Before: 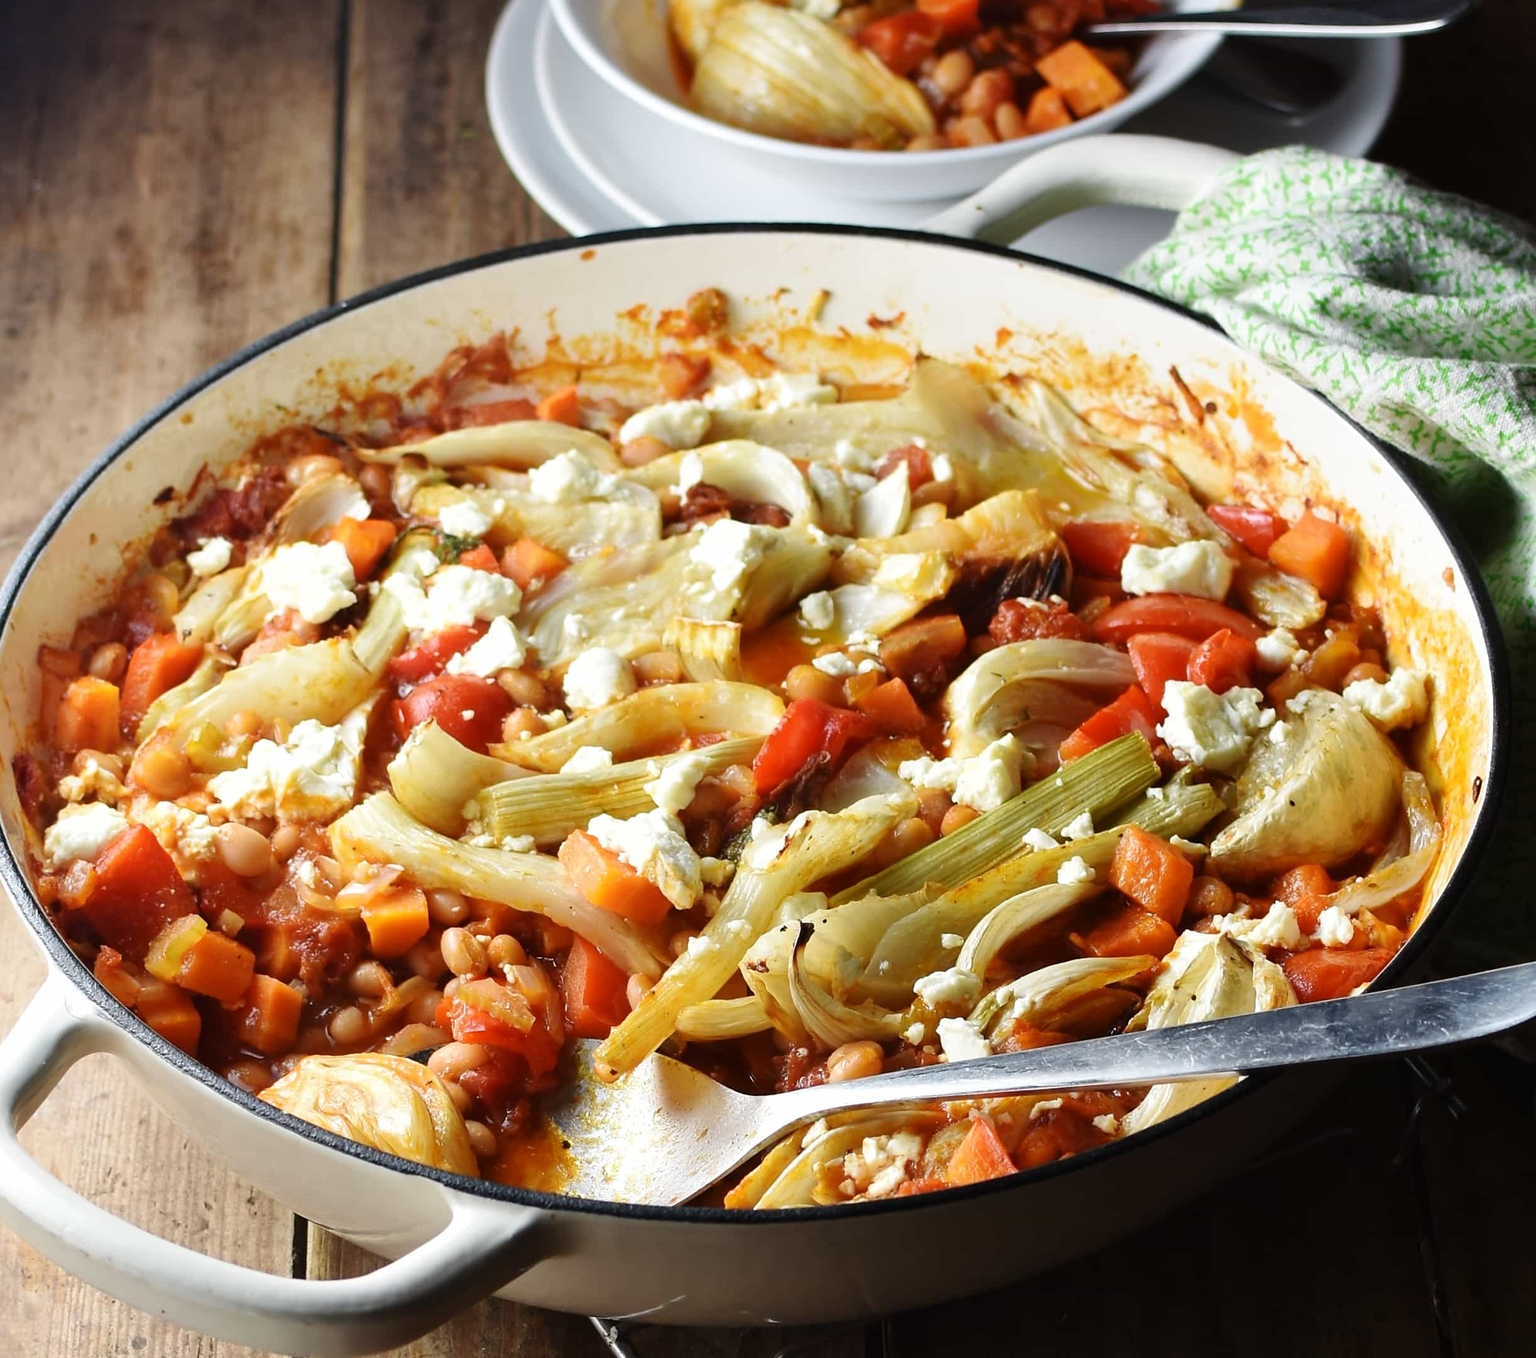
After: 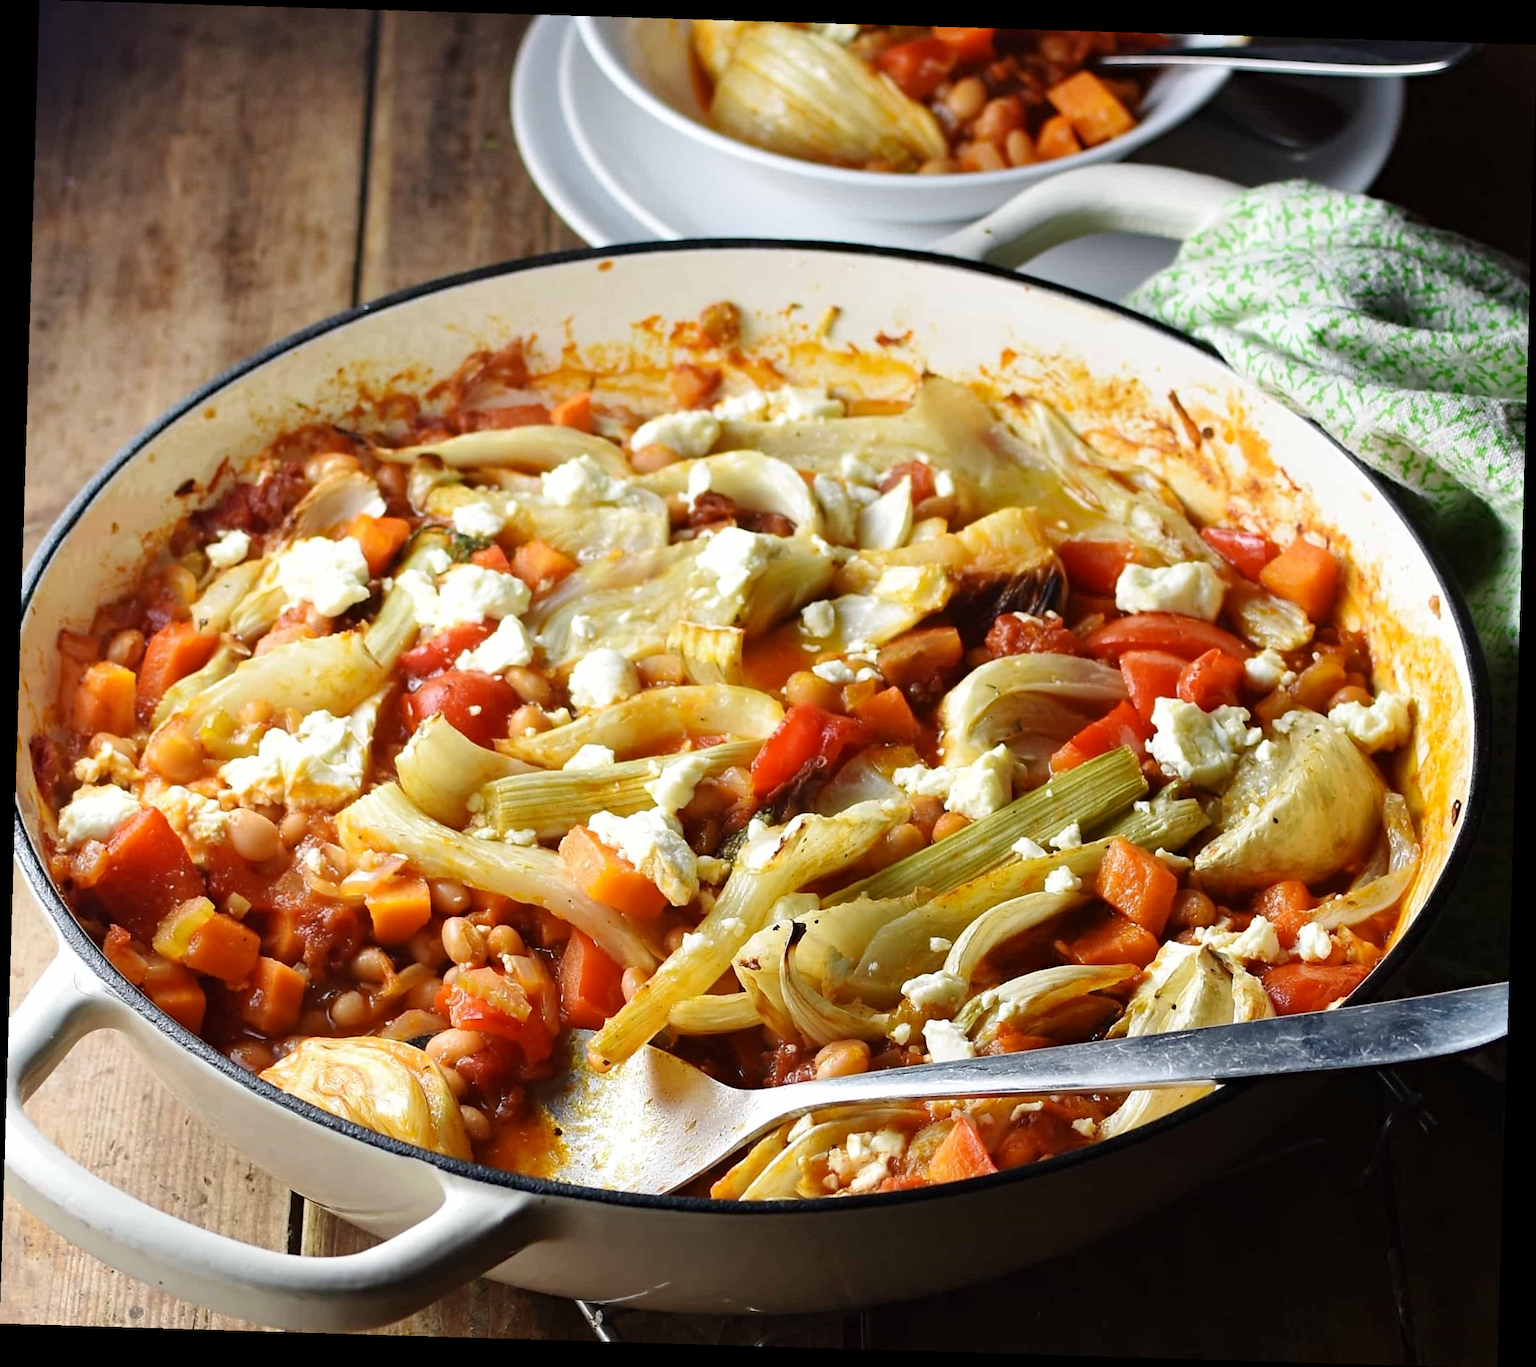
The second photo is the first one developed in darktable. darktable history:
haze removal: compatibility mode true, adaptive false
rotate and perspective: rotation 1.72°, automatic cropping off
